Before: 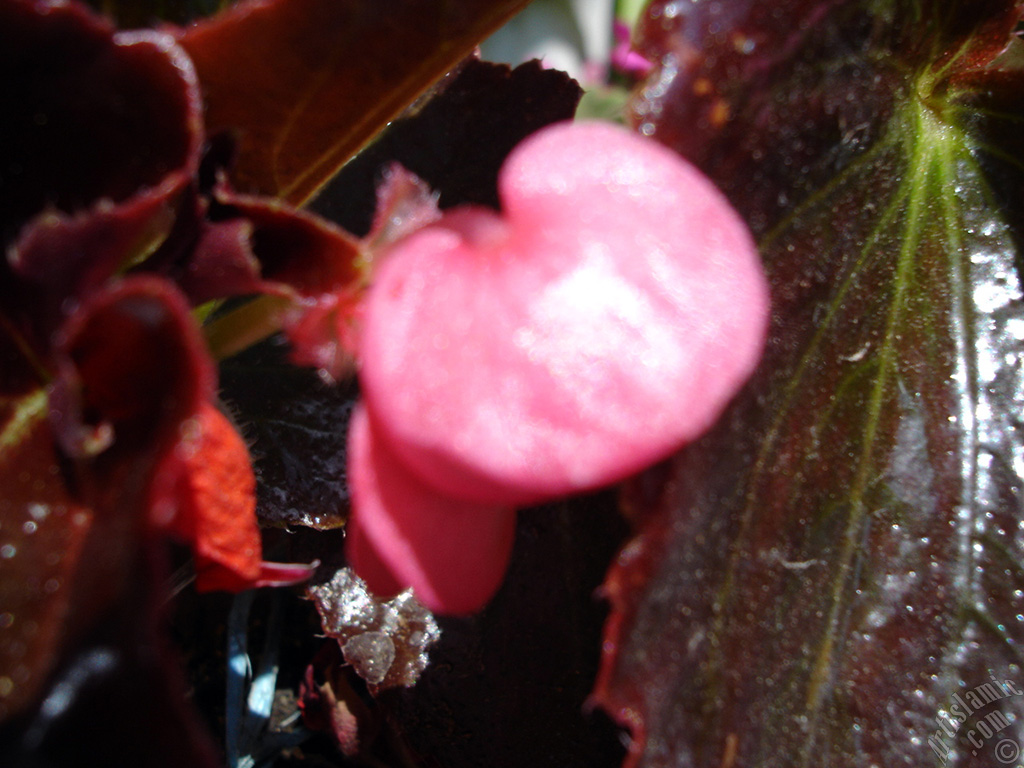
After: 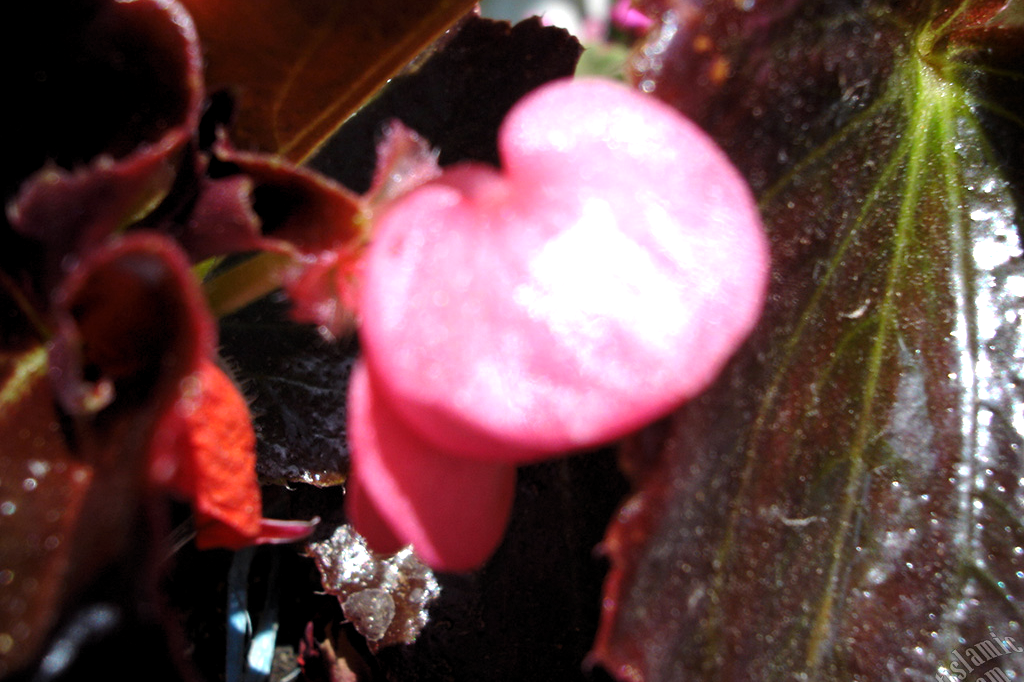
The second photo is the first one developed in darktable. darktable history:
exposure: black level correction 0, exposure 0.498 EV, compensate highlight preservation false
crop and rotate: top 5.617%, bottom 5.563%
levels: levels [0.026, 0.507, 0.987]
